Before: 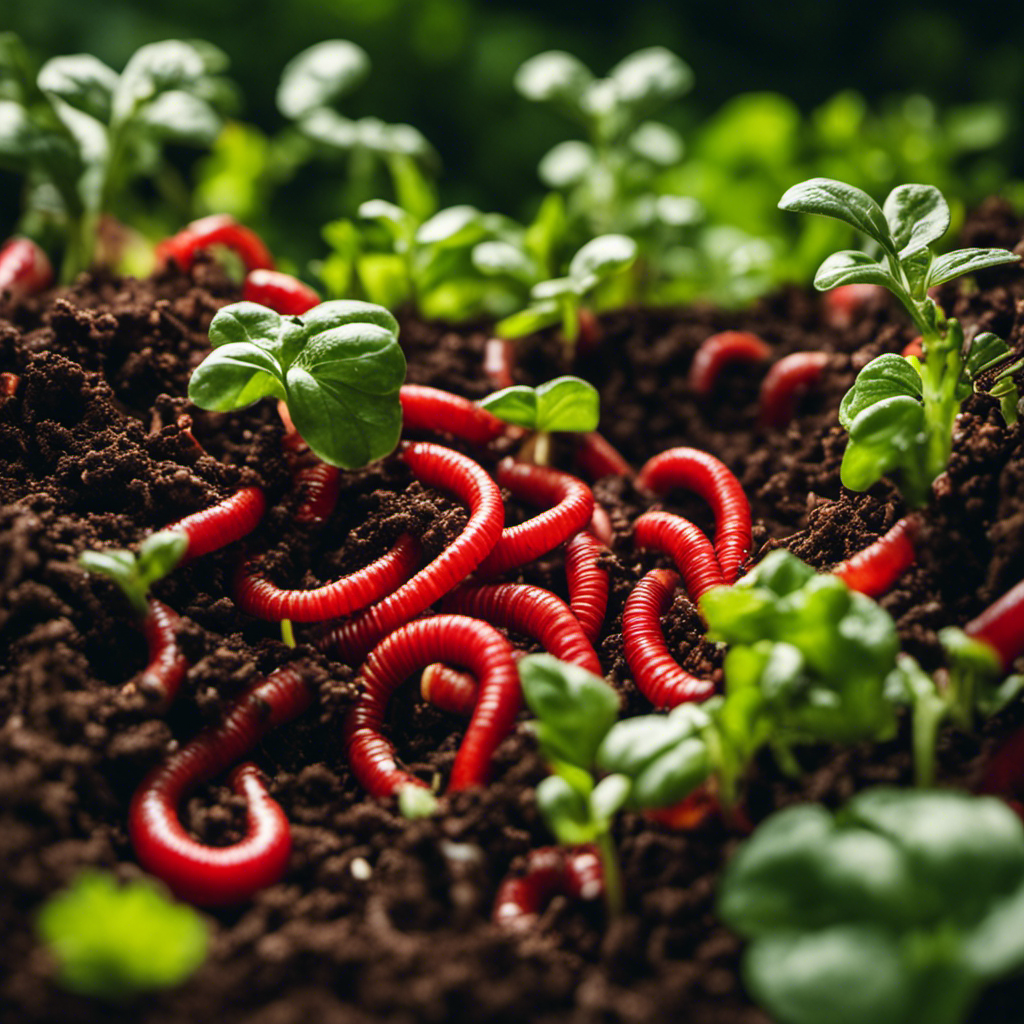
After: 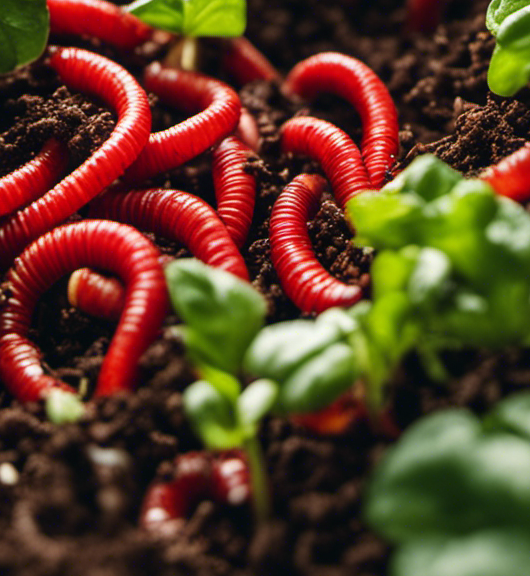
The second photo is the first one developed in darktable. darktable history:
crop: left 34.546%, top 38.577%, right 13.619%, bottom 5.166%
